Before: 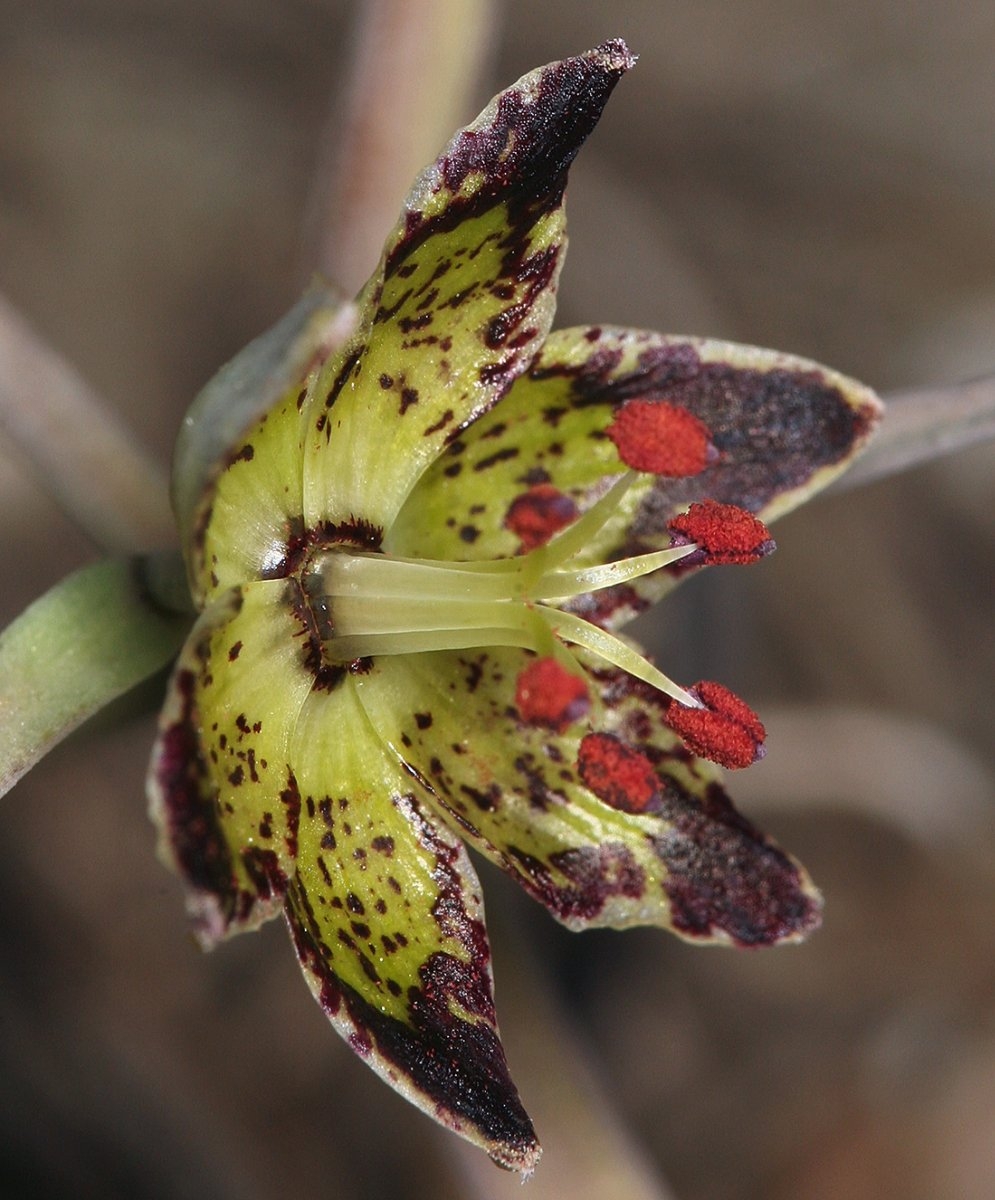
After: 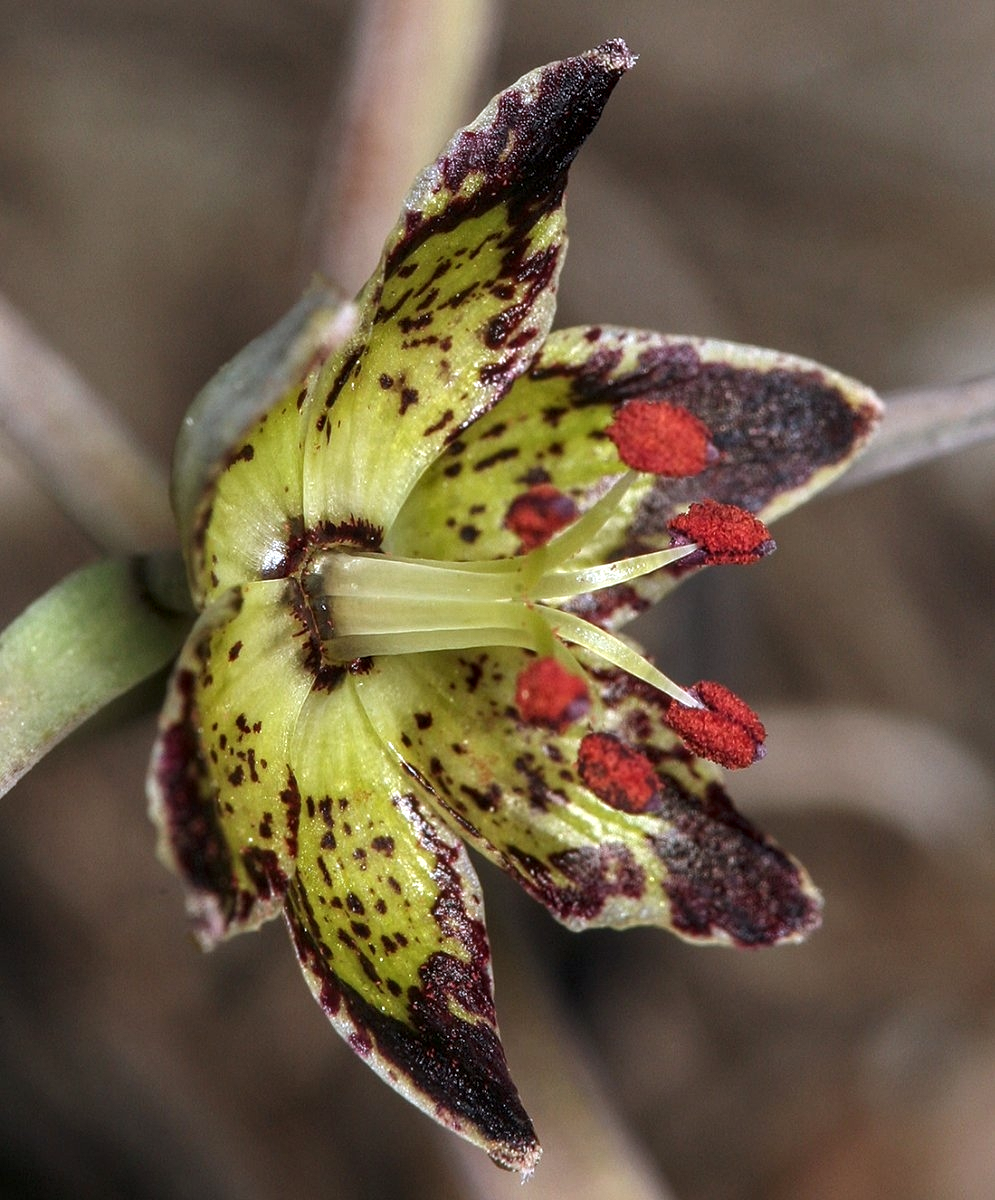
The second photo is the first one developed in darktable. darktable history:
local contrast: detail 130%
color balance rgb: power › chroma 0.264%, power › hue 60.02°, highlights gain › luminance 16.727%, highlights gain › chroma 2.96%, highlights gain › hue 259.47°, perceptual saturation grading › global saturation 0.973%
